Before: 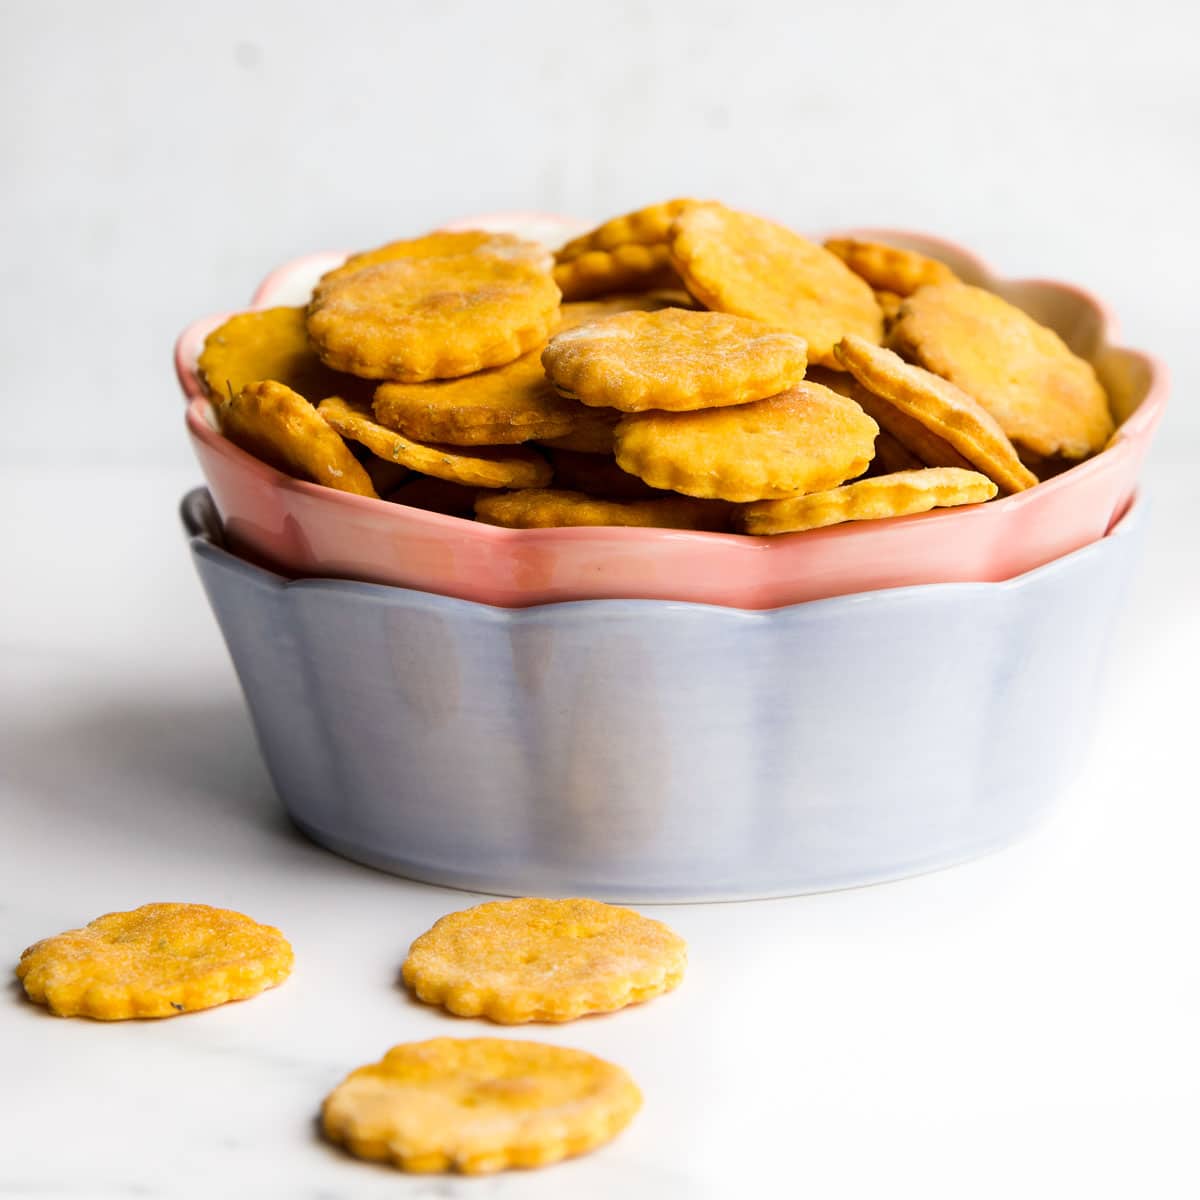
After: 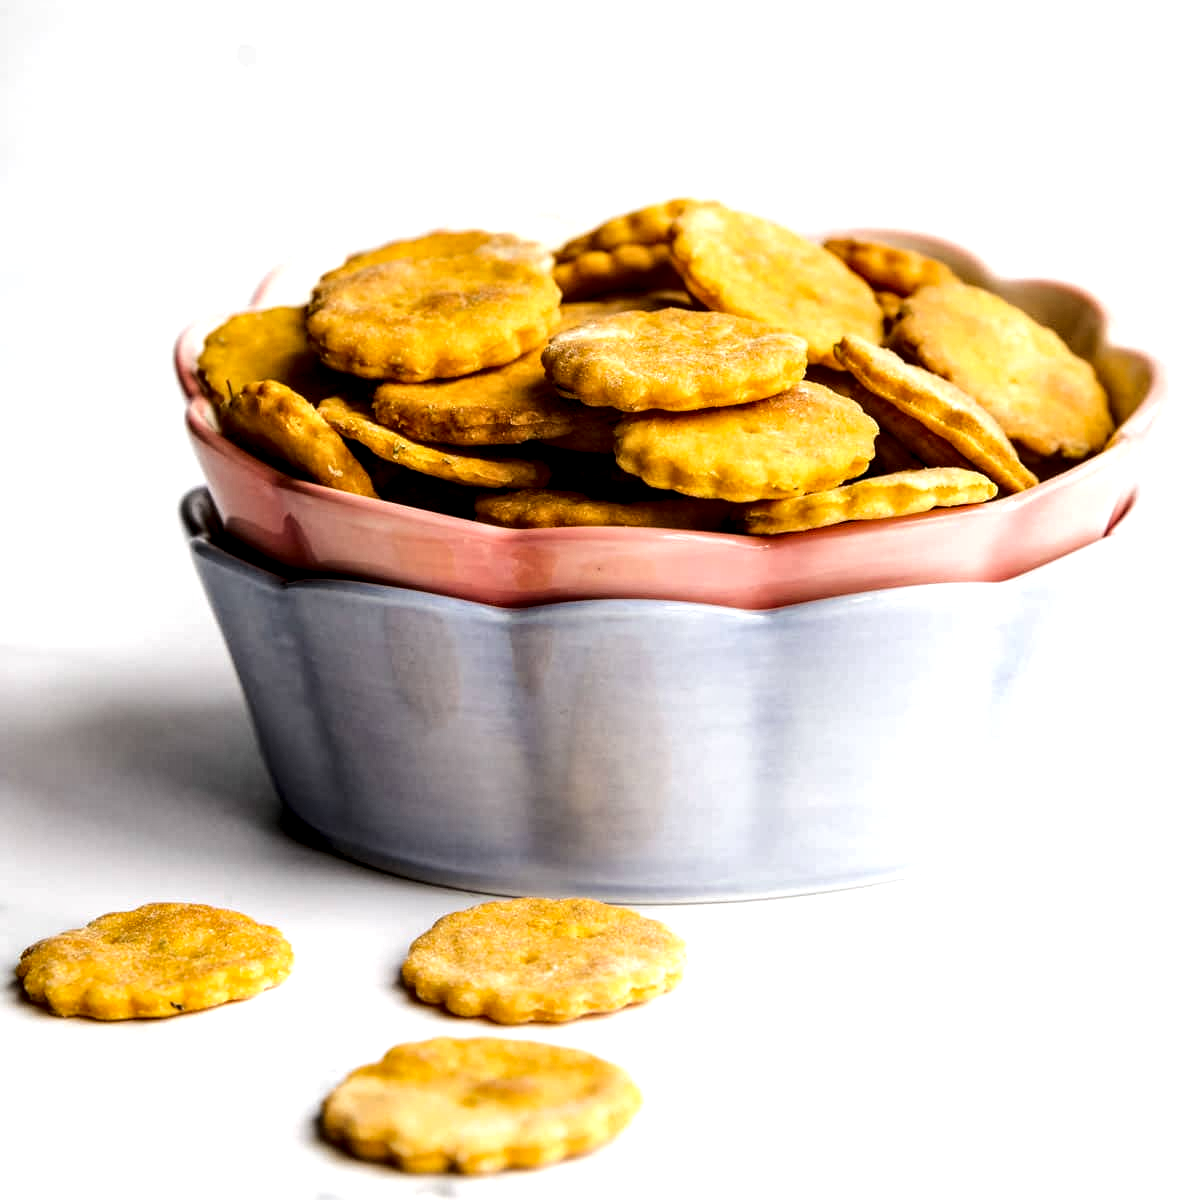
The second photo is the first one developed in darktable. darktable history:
tone equalizer: -8 EV -0.438 EV, -7 EV -0.378 EV, -6 EV -0.296 EV, -5 EV -0.262 EV, -3 EV 0.247 EV, -2 EV 0.354 EV, -1 EV 0.383 EV, +0 EV 0.424 EV, edges refinement/feathering 500, mask exposure compensation -1.57 EV, preserve details no
local contrast: highlights 63%, shadows 53%, detail 169%, midtone range 0.511
